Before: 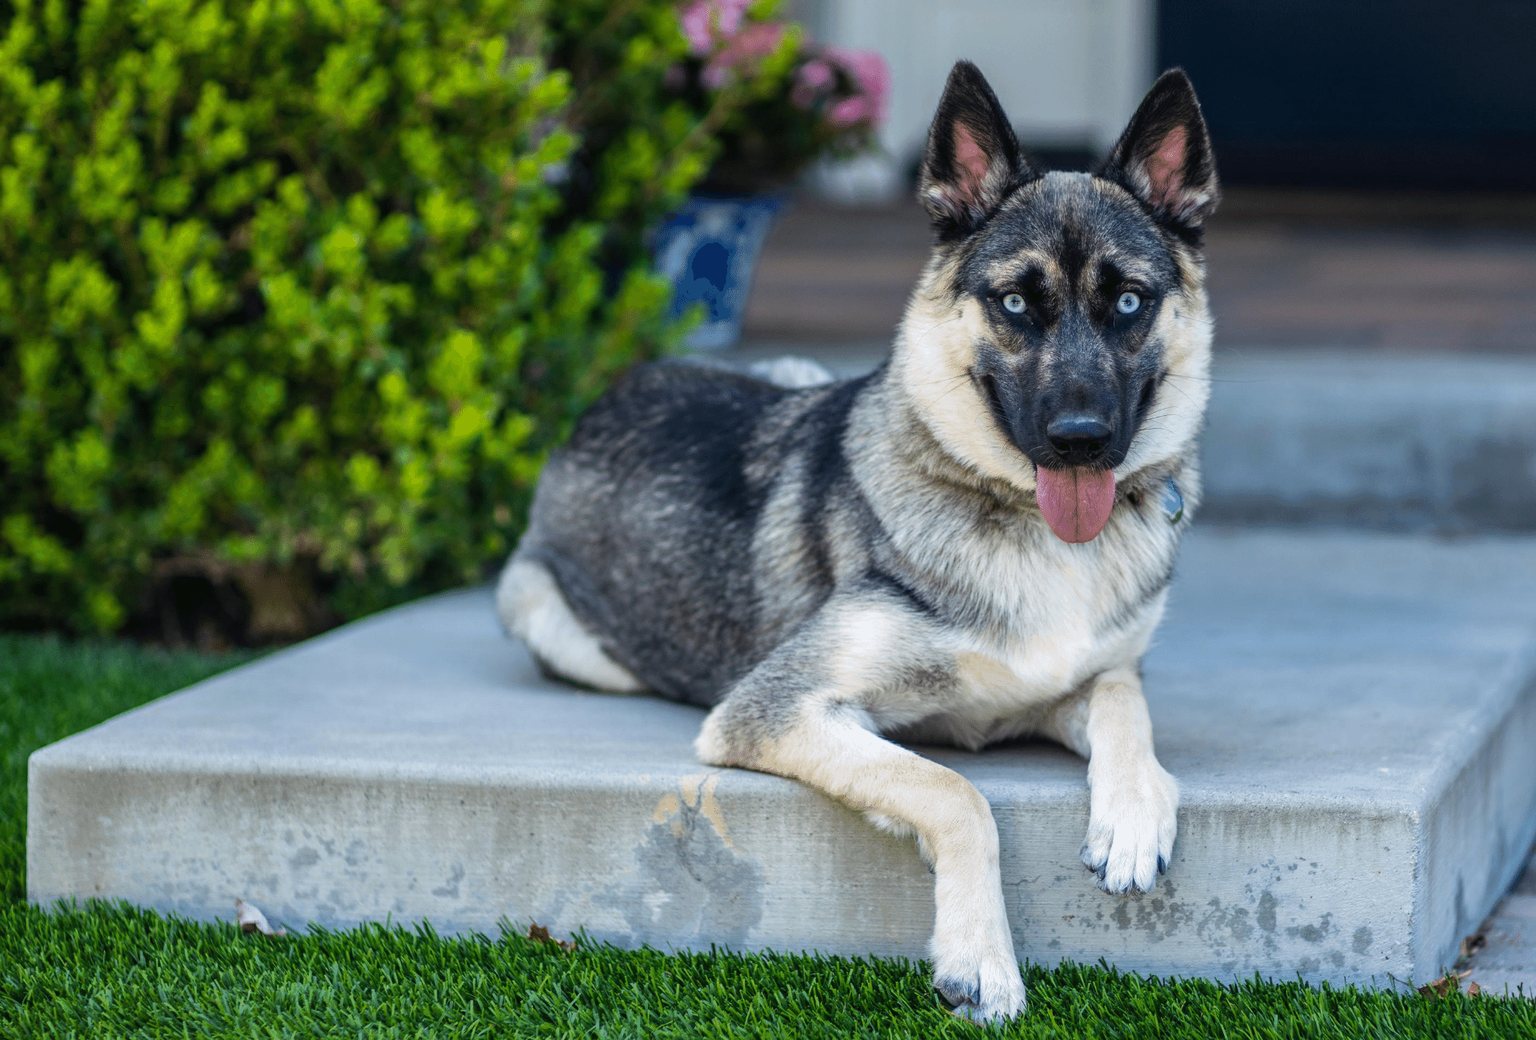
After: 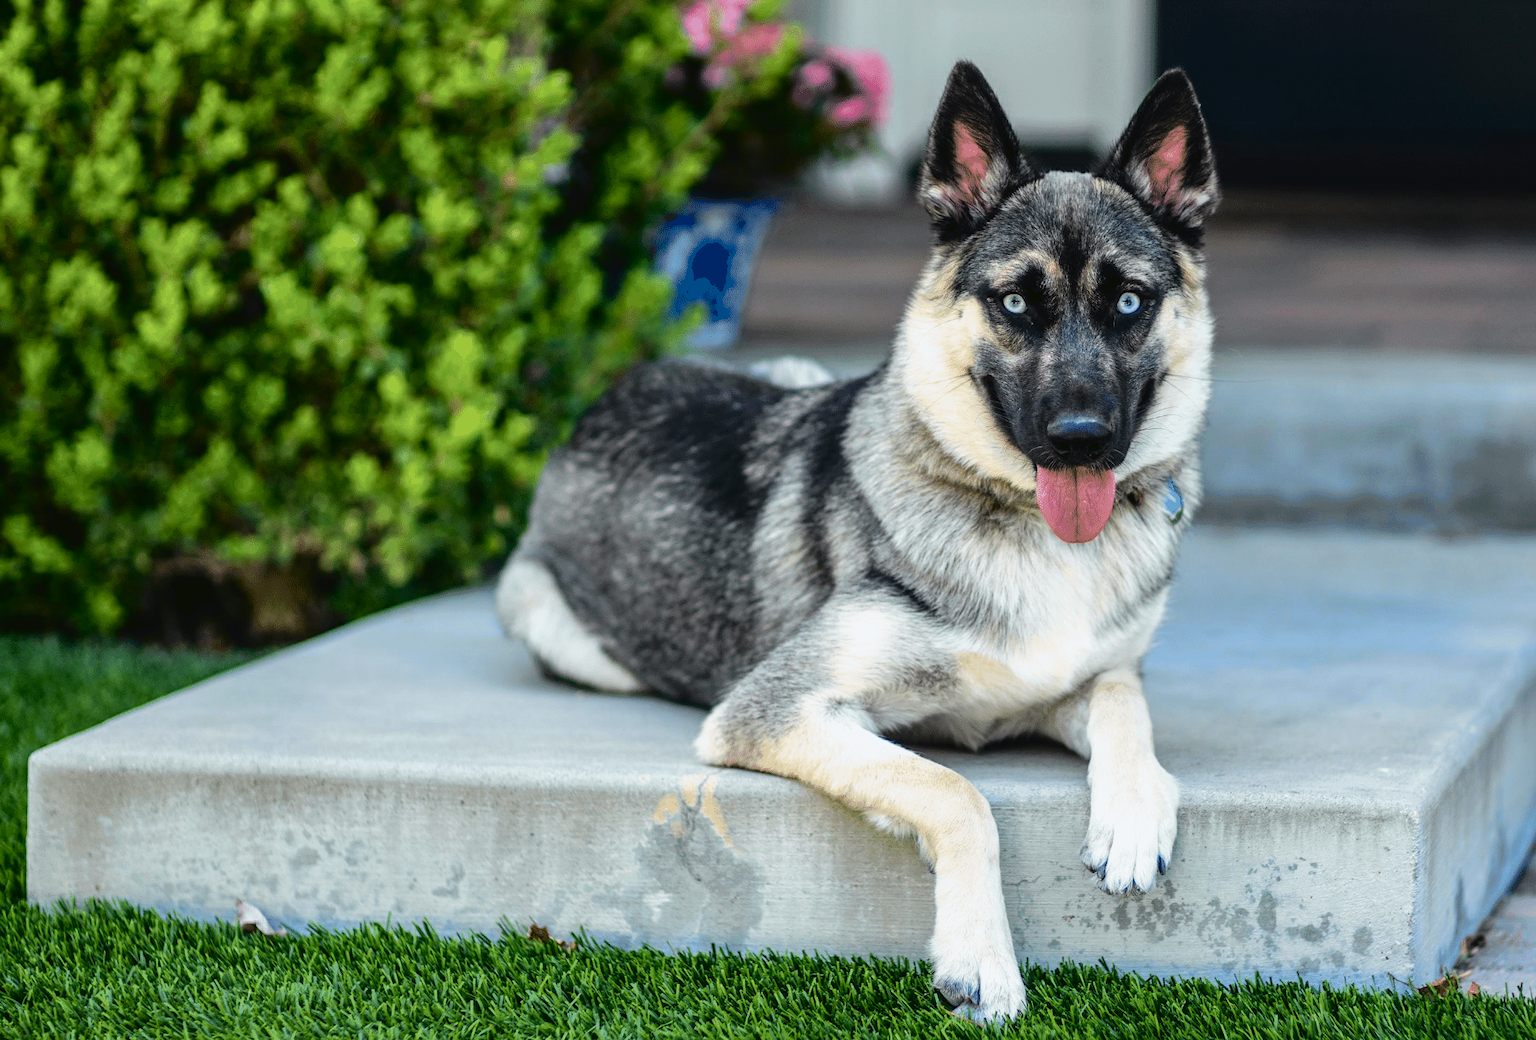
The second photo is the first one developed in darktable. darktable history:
tone curve: curves: ch0 [(0.003, 0.029) (0.037, 0.036) (0.149, 0.117) (0.297, 0.318) (0.422, 0.474) (0.531, 0.6) (0.743, 0.809) (0.889, 0.941) (1, 0.98)]; ch1 [(0, 0) (0.305, 0.325) (0.453, 0.437) (0.482, 0.479) (0.501, 0.5) (0.506, 0.503) (0.564, 0.578) (0.587, 0.625) (0.666, 0.727) (1, 1)]; ch2 [(0, 0) (0.323, 0.277) (0.408, 0.399) (0.45, 0.48) (0.499, 0.502) (0.512, 0.523) (0.57, 0.595) (0.653, 0.671) (0.768, 0.744) (1, 1)], color space Lab, independent channels, preserve colors none
